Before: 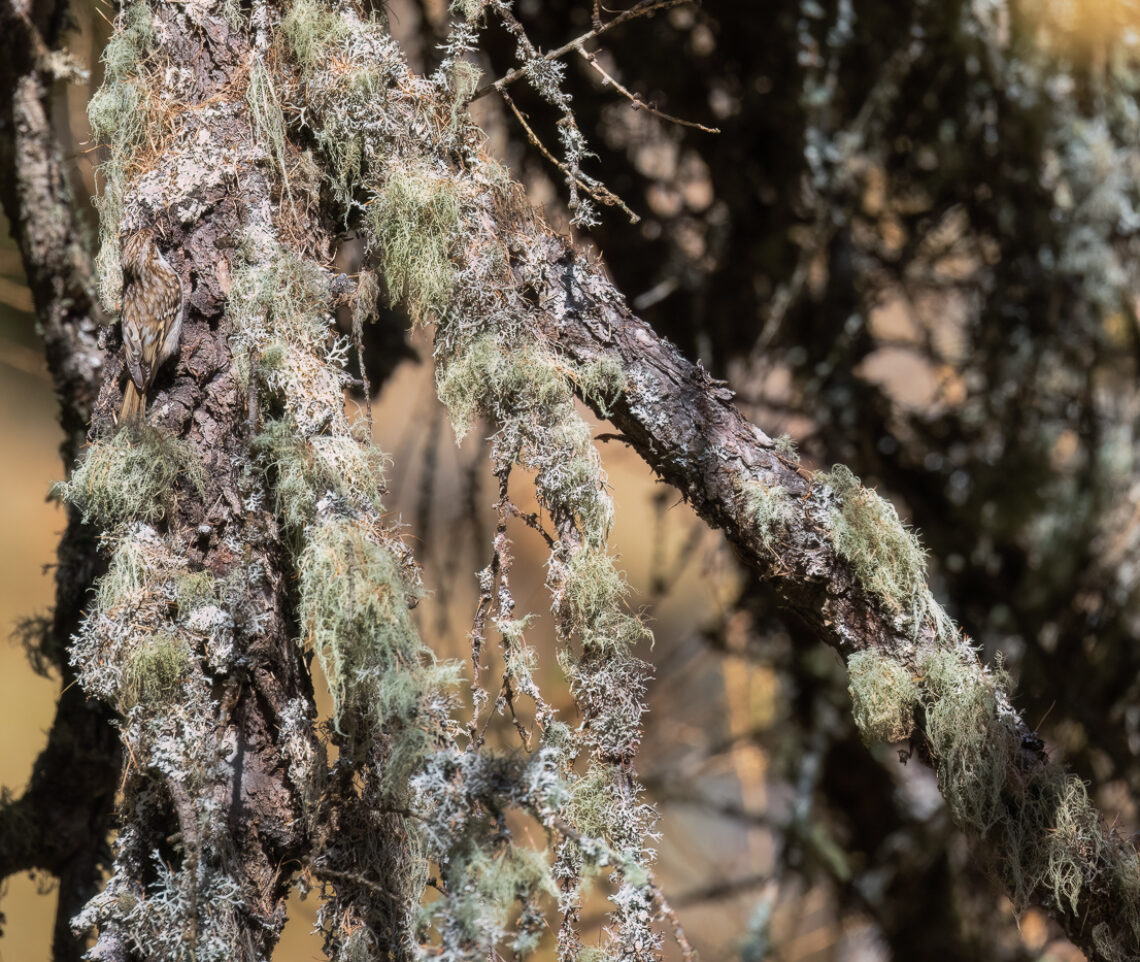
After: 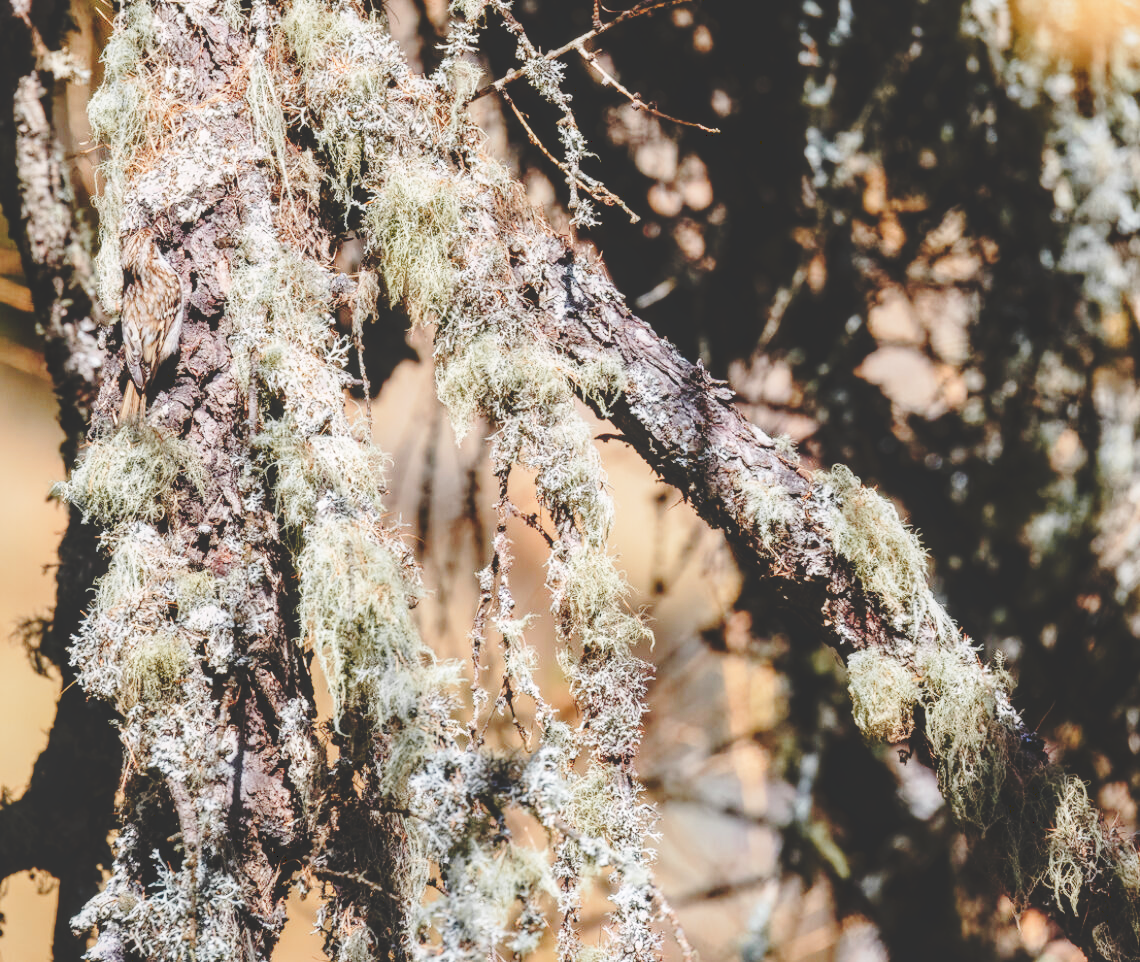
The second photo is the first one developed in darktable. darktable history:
color zones: curves: ch1 [(0.29, 0.492) (0.373, 0.185) (0.509, 0.481)]; ch2 [(0.25, 0.462) (0.749, 0.457)], mix 40.67%
tone curve: curves: ch0 [(0, 0) (0.003, 0.177) (0.011, 0.177) (0.025, 0.176) (0.044, 0.178) (0.069, 0.186) (0.1, 0.194) (0.136, 0.203) (0.177, 0.223) (0.224, 0.255) (0.277, 0.305) (0.335, 0.383) (0.399, 0.467) (0.468, 0.546) (0.543, 0.616) (0.623, 0.694) (0.709, 0.764) (0.801, 0.834) (0.898, 0.901) (1, 1)], preserve colors none
local contrast: detail 115%
base curve: curves: ch0 [(0, 0) (0.028, 0.03) (0.121, 0.232) (0.46, 0.748) (0.859, 0.968) (1, 1)], preserve colors none
